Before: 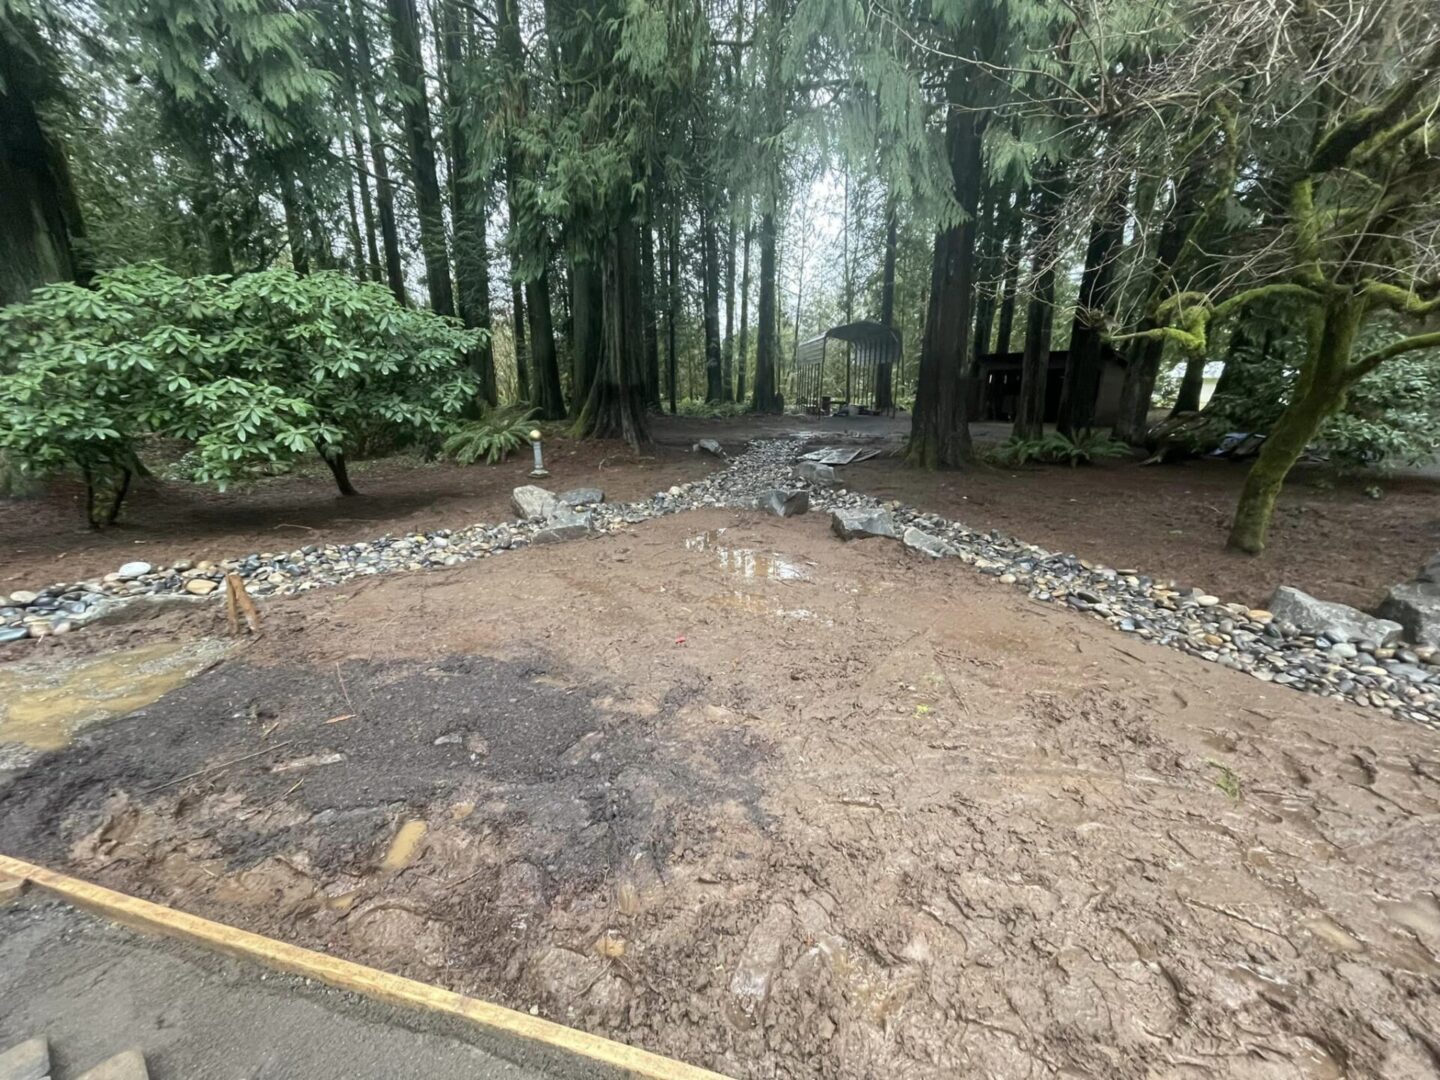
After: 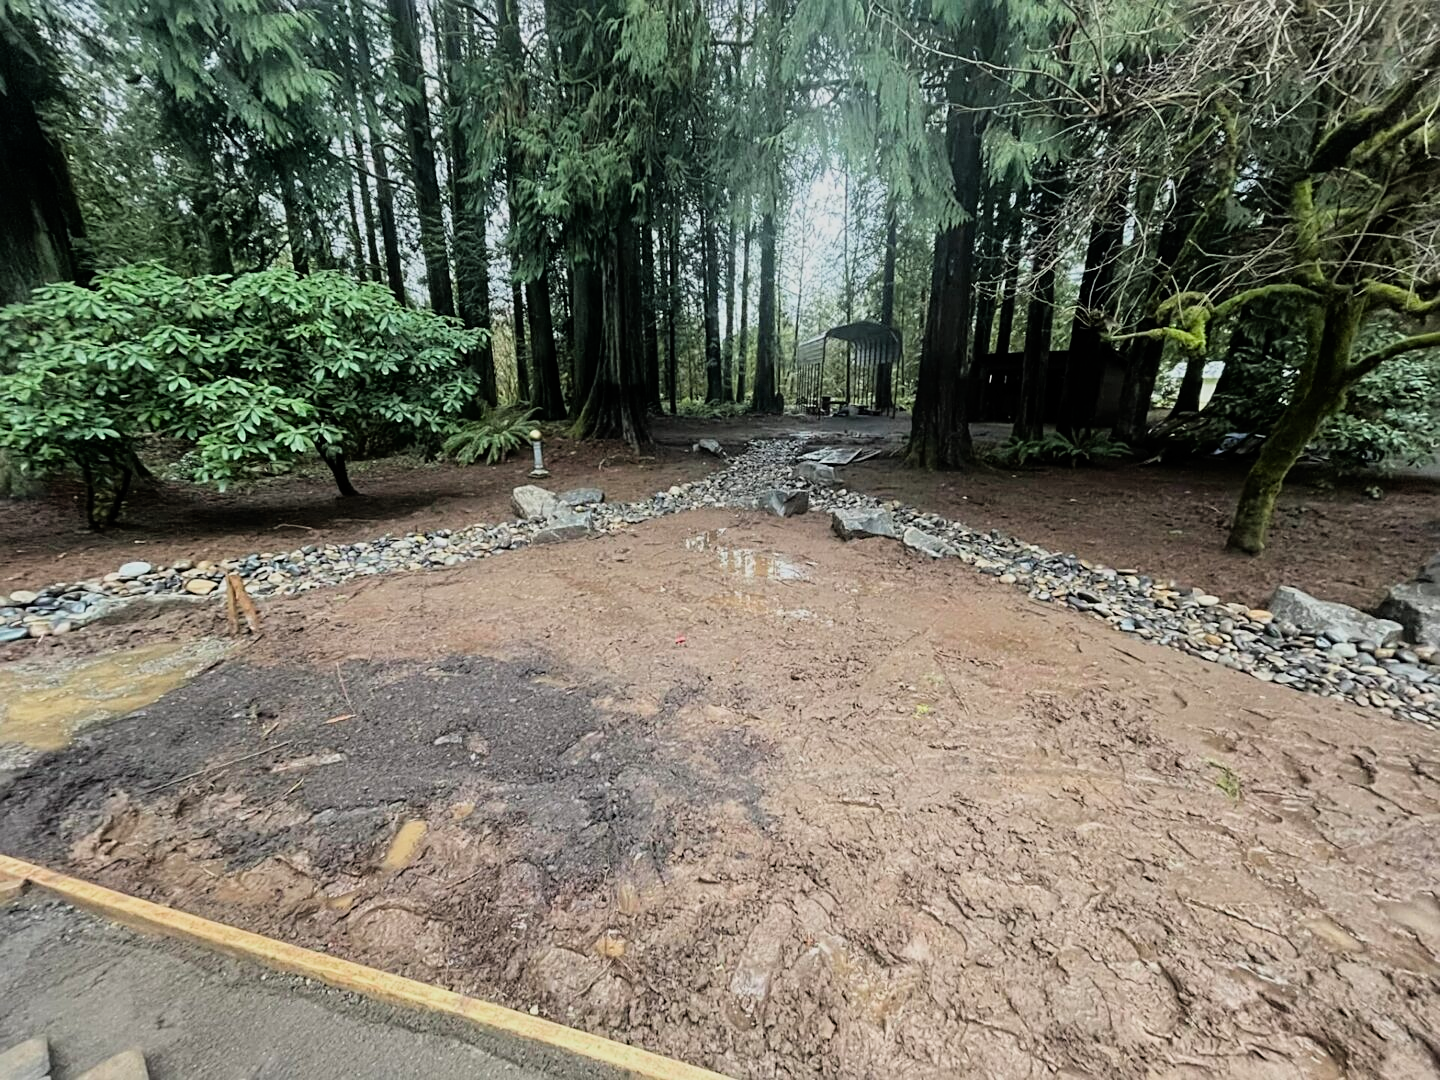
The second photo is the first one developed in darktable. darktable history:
sharpen: on, module defaults
filmic rgb: black relative exposure -7.77 EV, white relative exposure 4.45 EV, hardness 3.76, latitude 49.74%, contrast 1.1, color science v5 (2021), contrast in shadows safe, contrast in highlights safe
